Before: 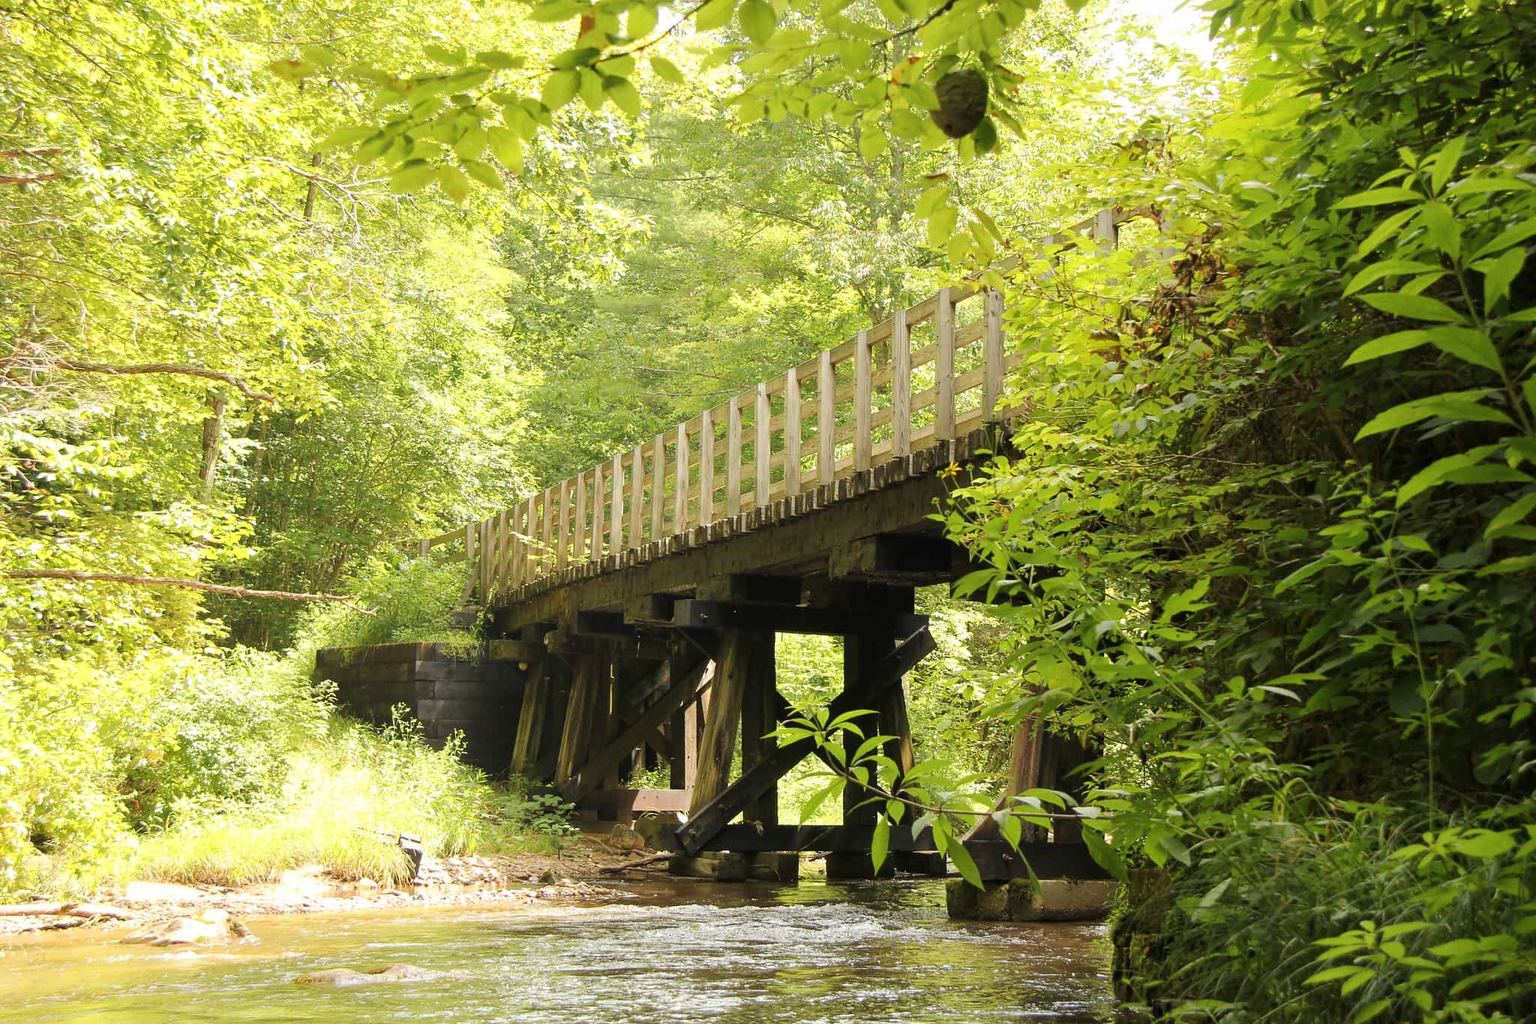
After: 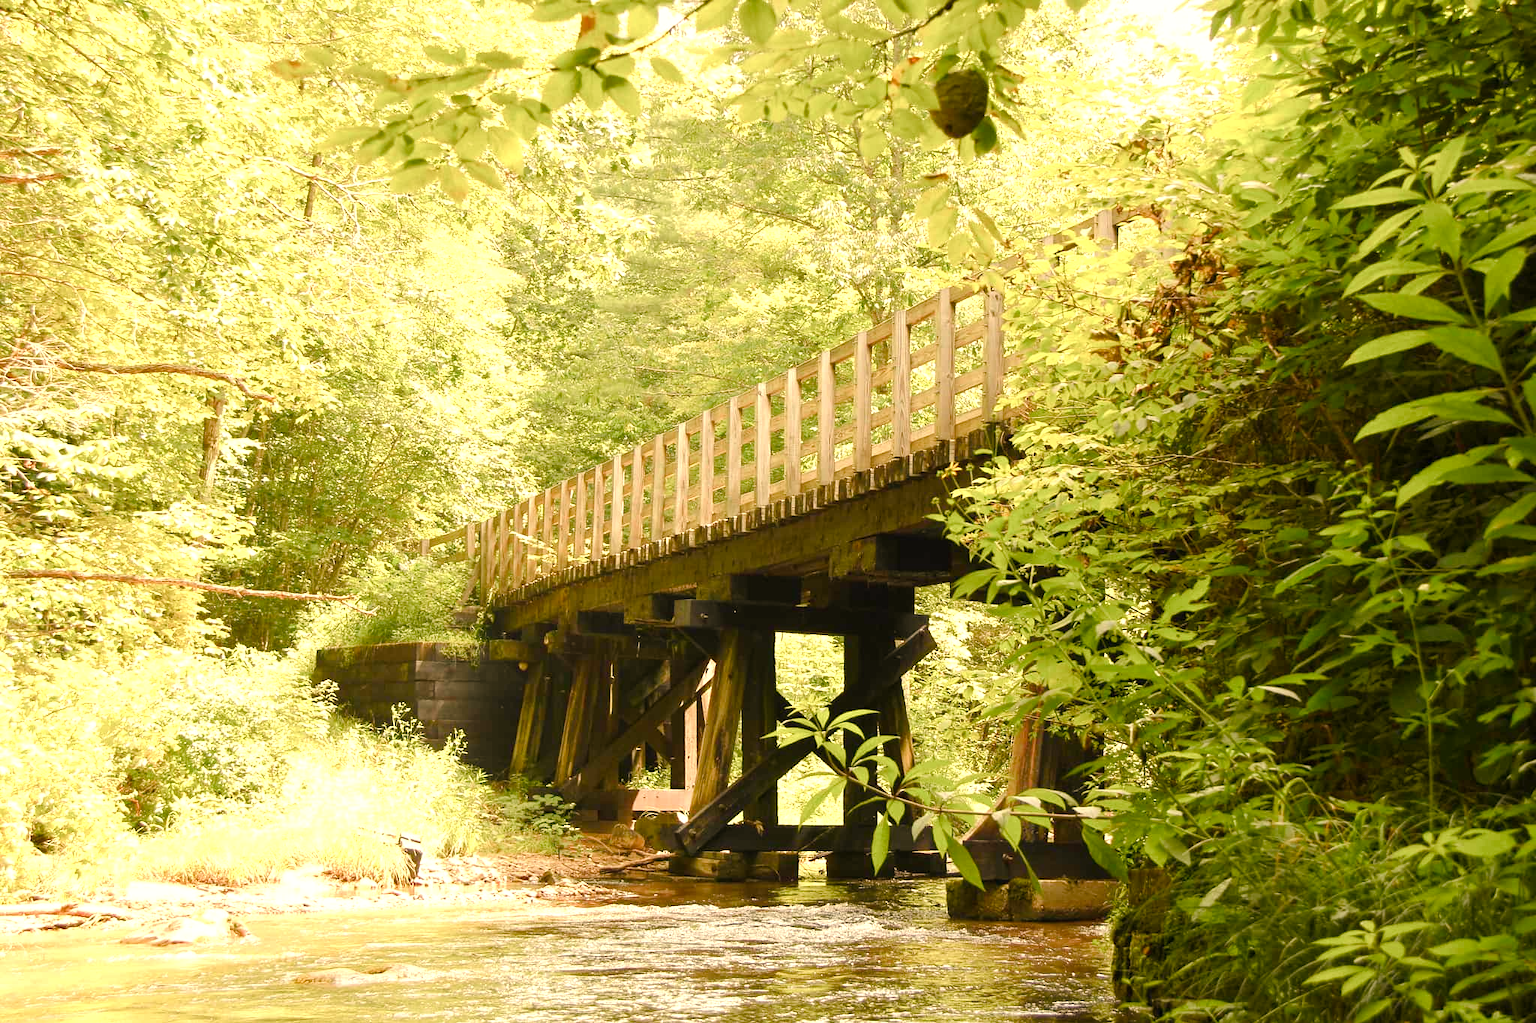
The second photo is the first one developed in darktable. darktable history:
white balance: red 1.138, green 0.996, blue 0.812
color balance rgb: perceptual saturation grading › global saturation 20%, perceptual saturation grading › highlights -50%, perceptual saturation grading › shadows 30%, perceptual brilliance grading › global brilliance 10%, perceptual brilliance grading › shadows 15%
